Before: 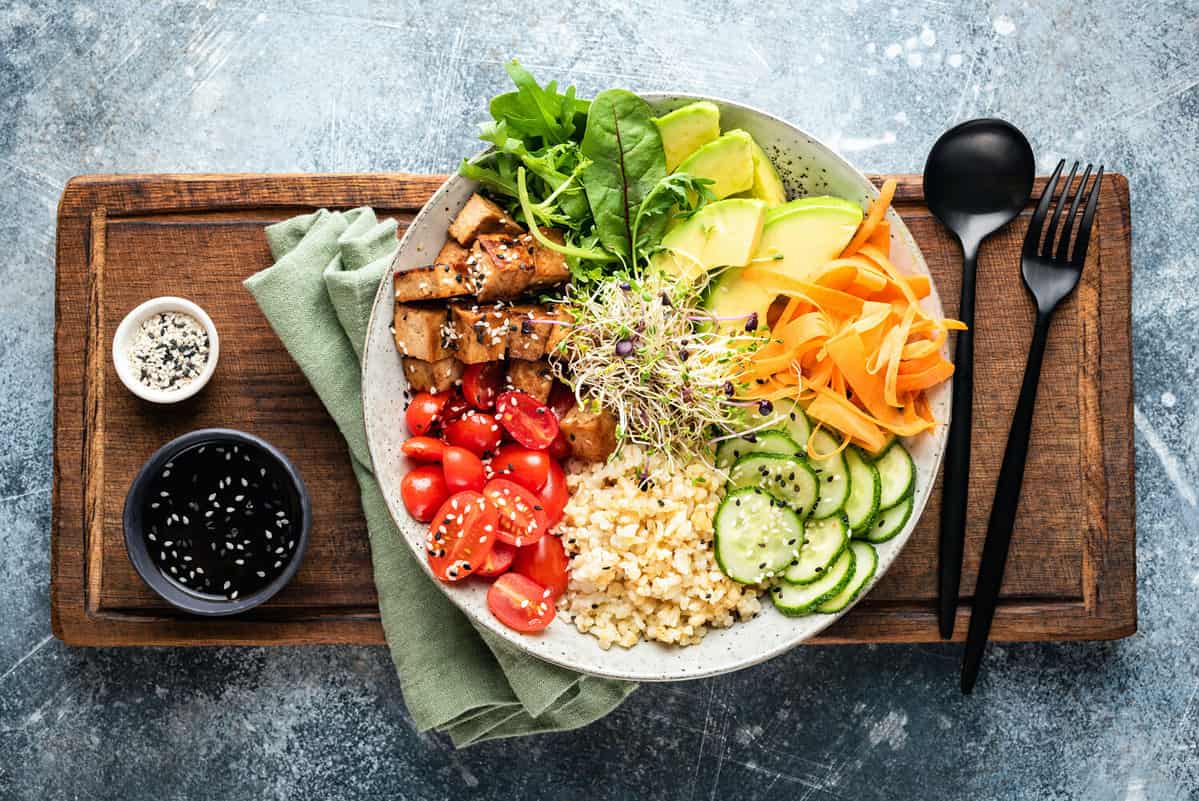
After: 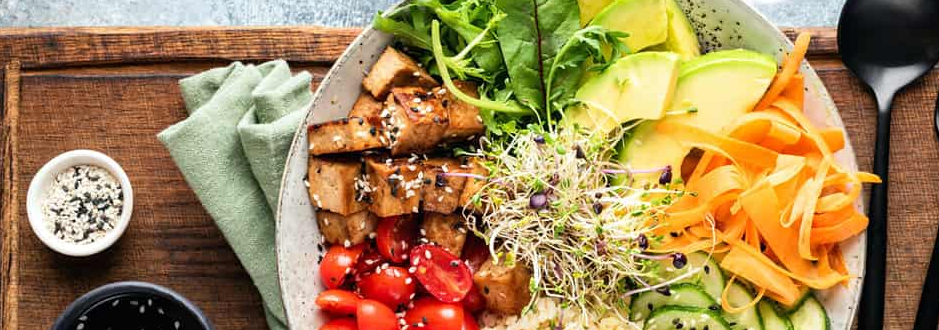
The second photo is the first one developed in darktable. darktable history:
crop: left 7.256%, top 18.387%, right 14.347%, bottom 40.395%
tone equalizer: on, module defaults
